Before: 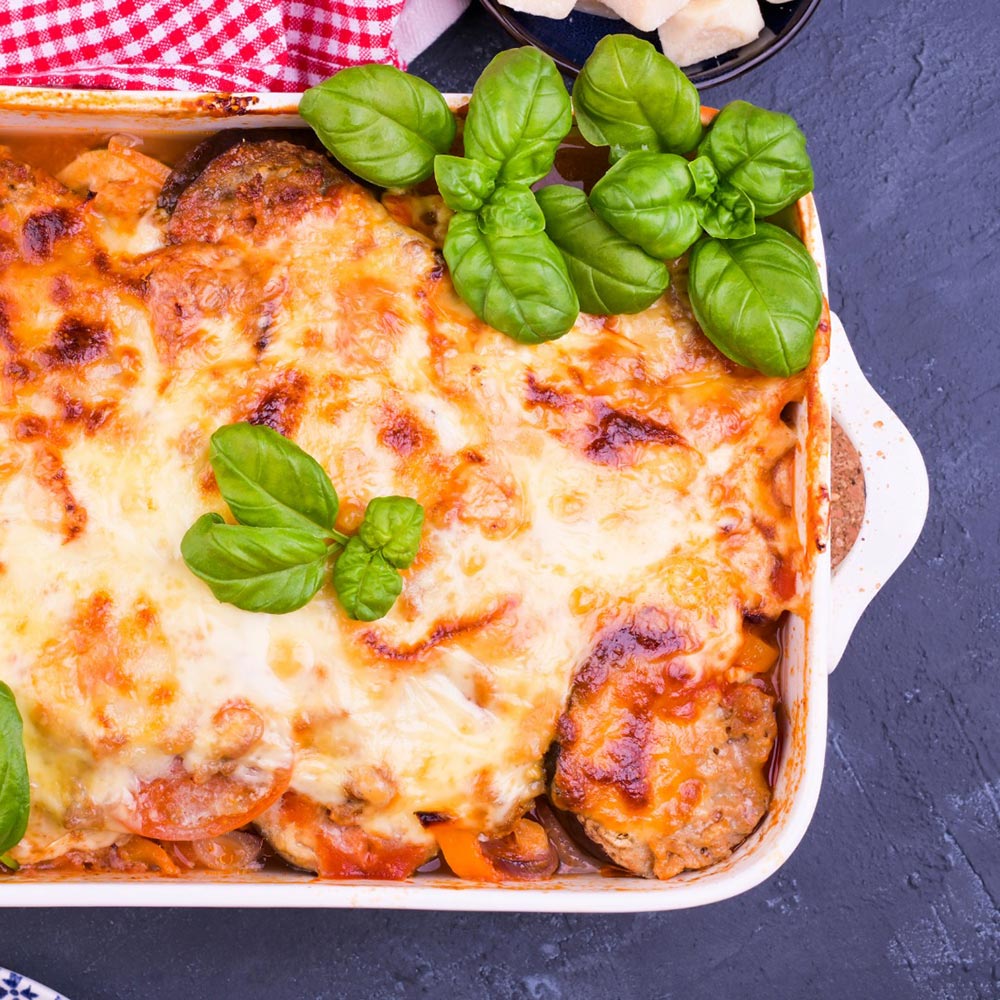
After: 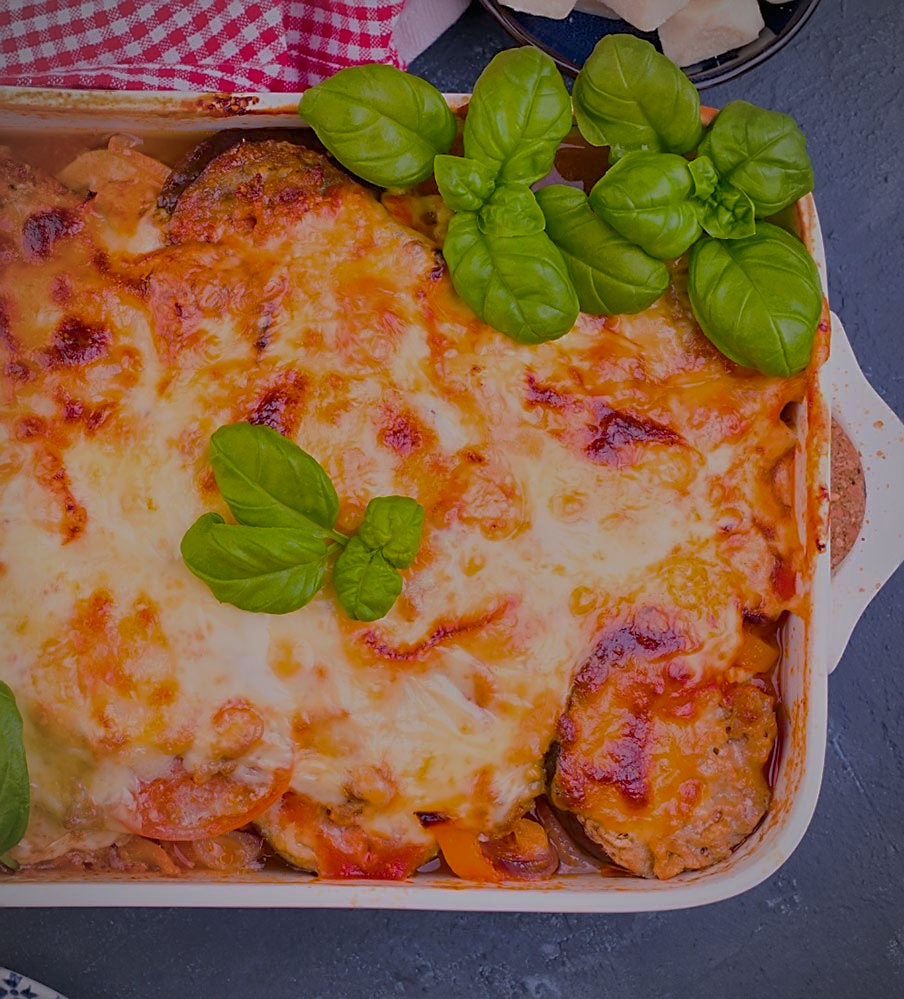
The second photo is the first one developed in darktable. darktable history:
crop: right 9.516%, bottom 0.025%
shadows and highlights: radius 107.18, shadows 45.09, highlights -66.92, low approximation 0.01, soften with gaussian
exposure: compensate highlight preservation false
tone equalizer: mask exposure compensation -0.501 EV
vignetting: unbound false
color balance rgb: shadows lift › chroma 2.039%, shadows lift › hue 215.48°, perceptual saturation grading › global saturation 29.898%, hue shift -3.27°, contrast -21.46%
base curve: curves: ch0 [(0, 0) (0.841, 0.609) (1, 1)], preserve colors none
sharpen: on, module defaults
